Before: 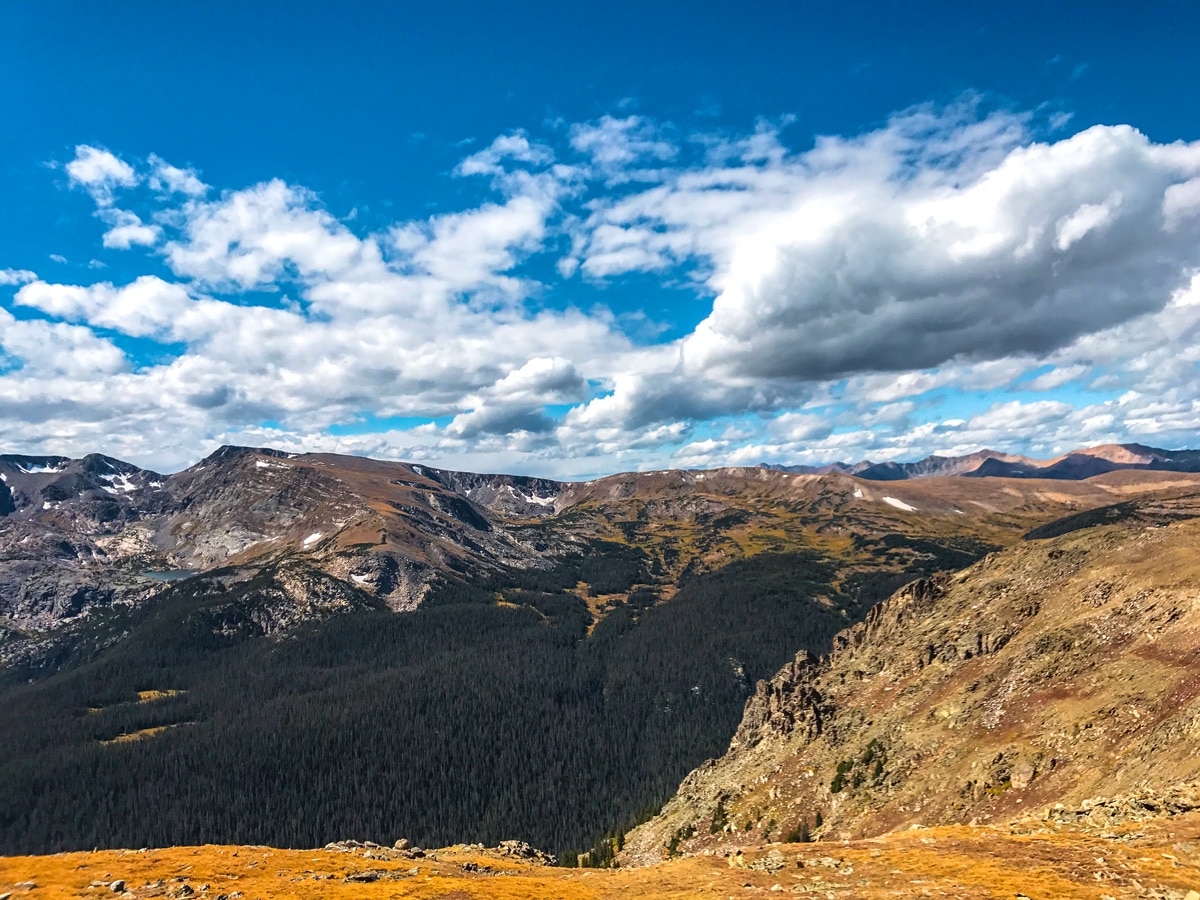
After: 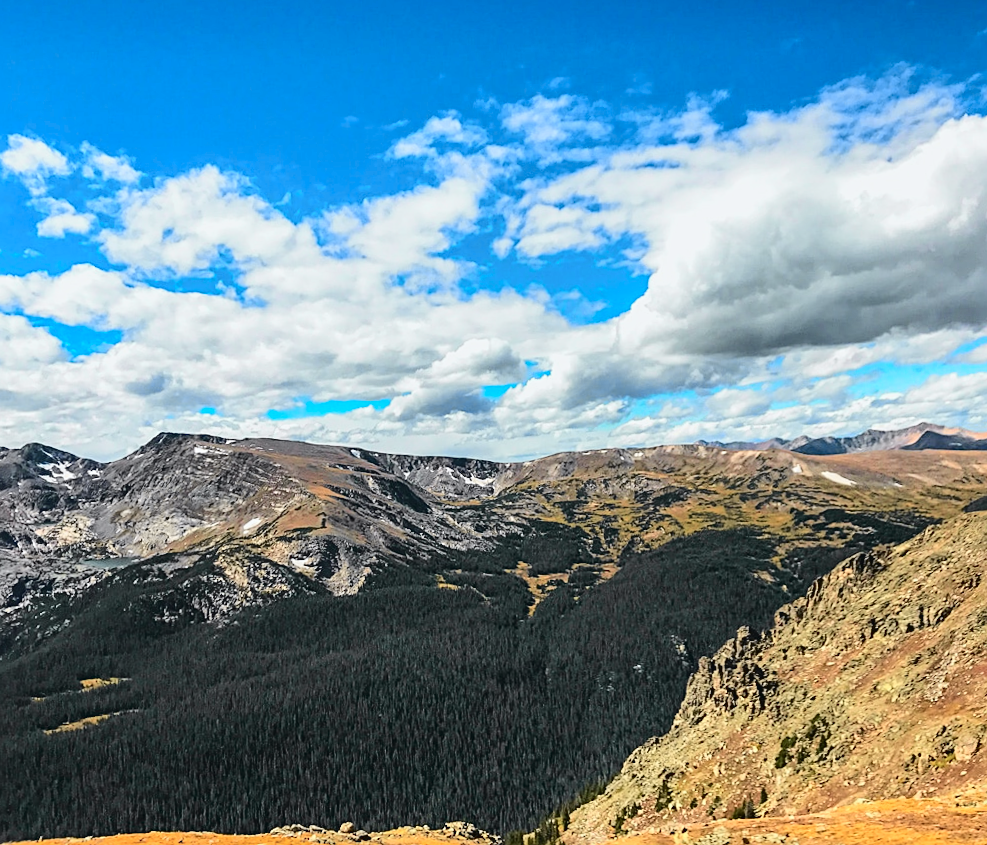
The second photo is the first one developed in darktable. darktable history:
sharpen: radius 2.168, amount 0.38, threshold 0.018
tone curve: curves: ch0 [(0, 0.026) (0.104, 0.1) (0.233, 0.262) (0.398, 0.507) (0.498, 0.621) (0.65, 0.757) (0.835, 0.883) (1, 0.961)]; ch1 [(0, 0) (0.346, 0.307) (0.408, 0.369) (0.453, 0.457) (0.482, 0.476) (0.502, 0.498) (0.521, 0.507) (0.553, 0.554) (0.638, 0.646) (0.693, 0.727) (1, 1)]; ch2 [(0, 0) (0.366, 0.337) (0.434, 0.46) (0.485, 0.494) (0.5, 0.494) (0.511, 0.508) (0.537, 0.55) (0.579, 0.599) (0.663, 0.67) (1, 1)], color space Lab, independent channels, preserve colors none
crop and rotate: angle 1.06°, left 4.096%, top 1.145%, right 11.633%, bottom 2.59%
